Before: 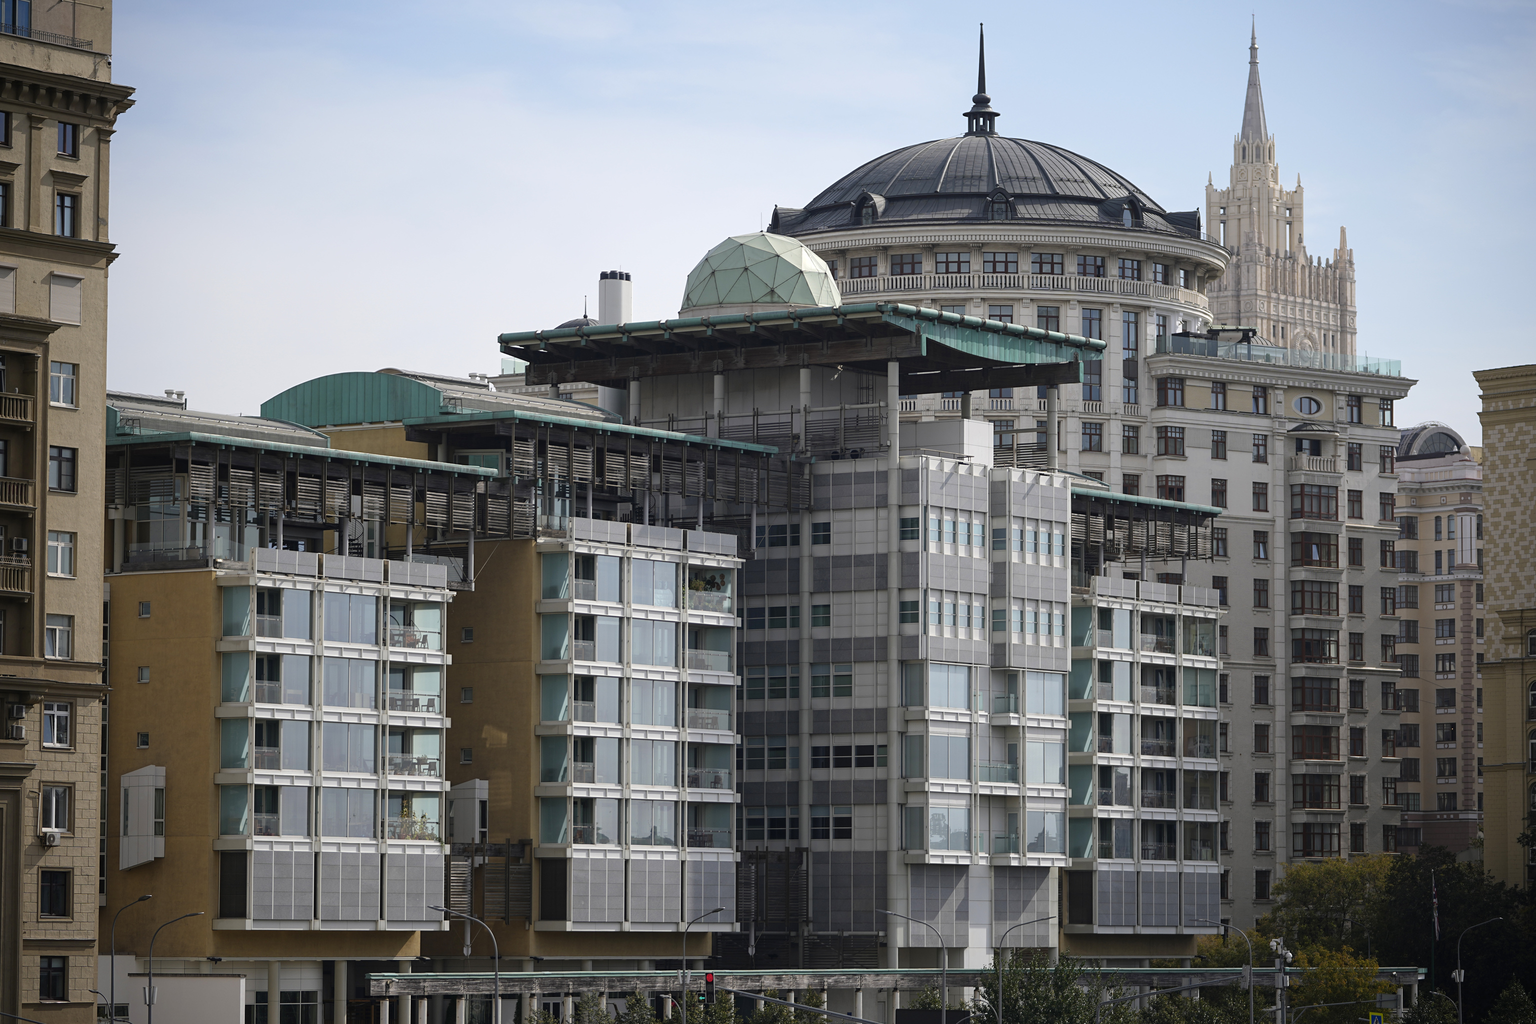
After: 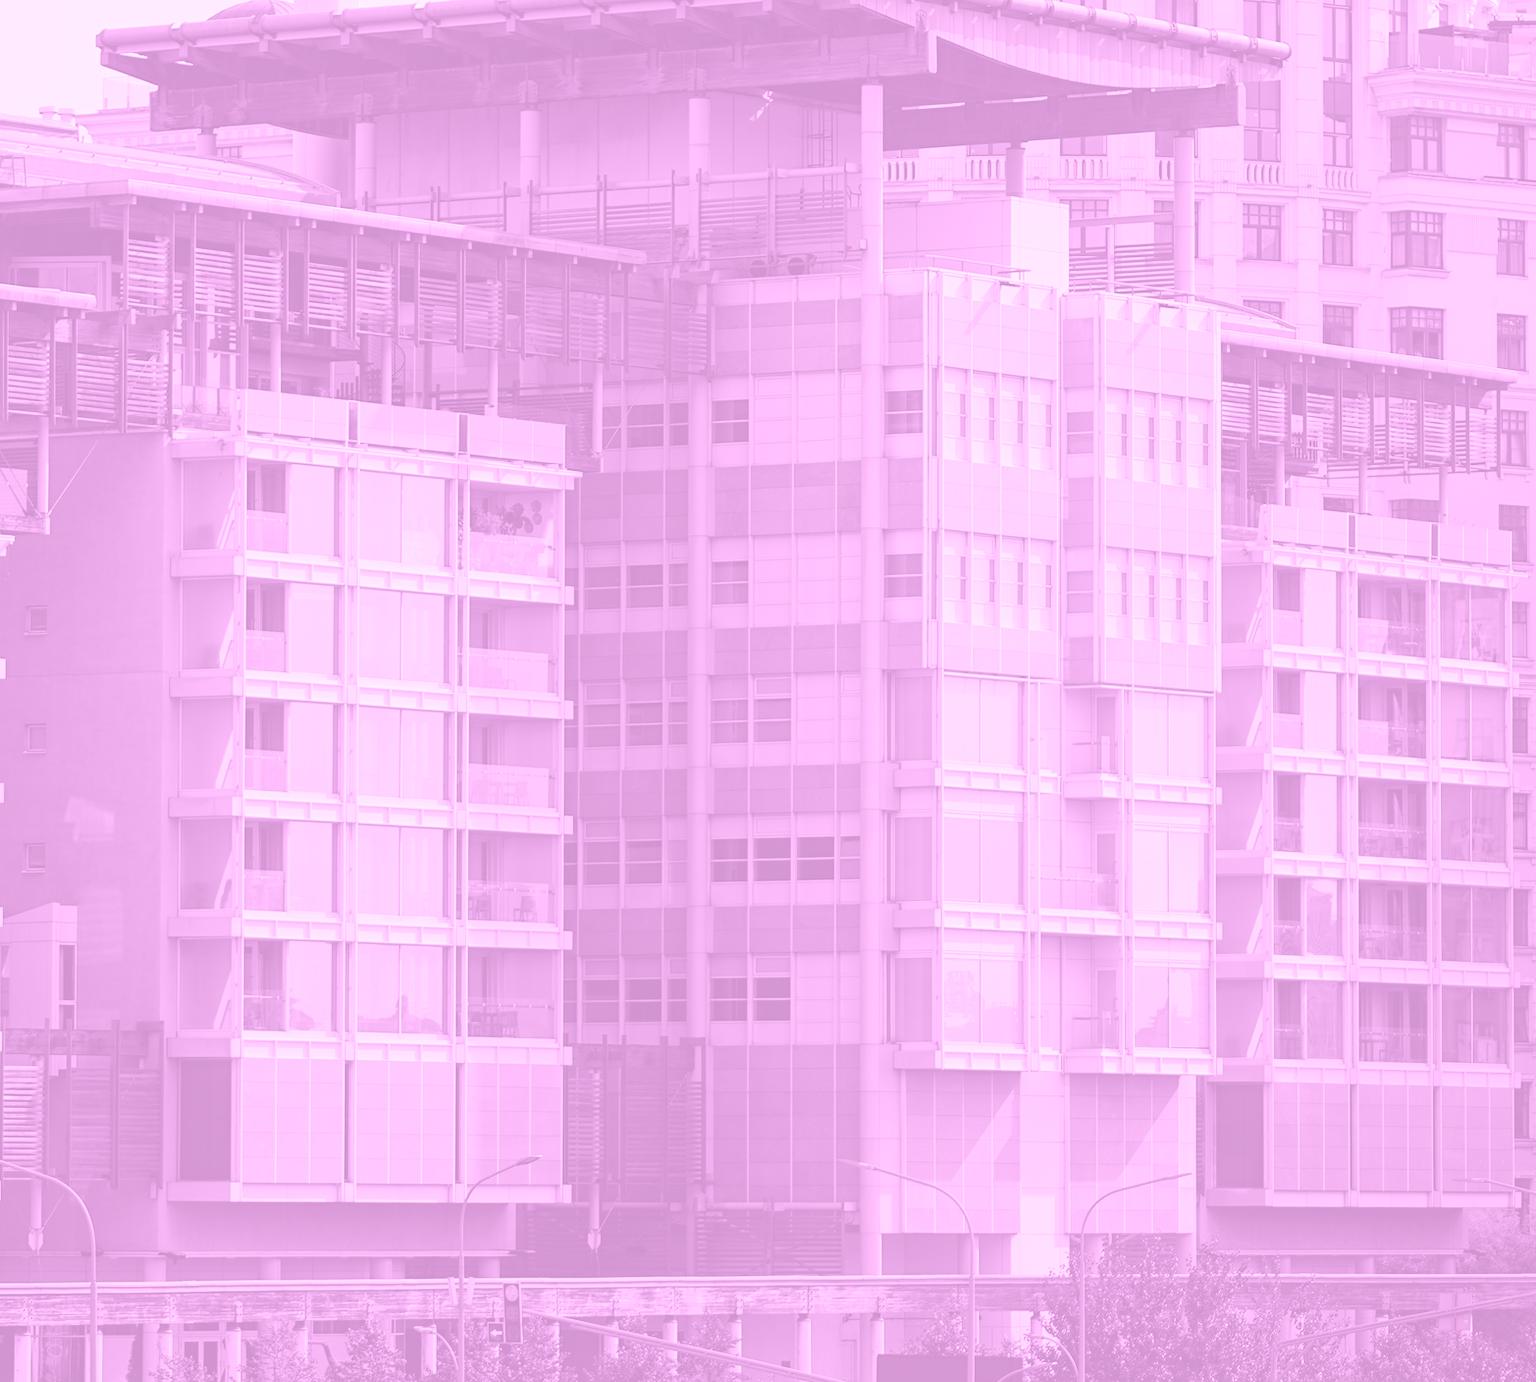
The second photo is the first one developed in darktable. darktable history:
colorize: hue 331.2°, saturation 75%, source mix 30.28%, lightness 70.52%, version 1
crop and rotate: left 29.237%, top 31.152%, right 19.807%
exposure: exposure 0.496 EV, compensate highlight preservation false
